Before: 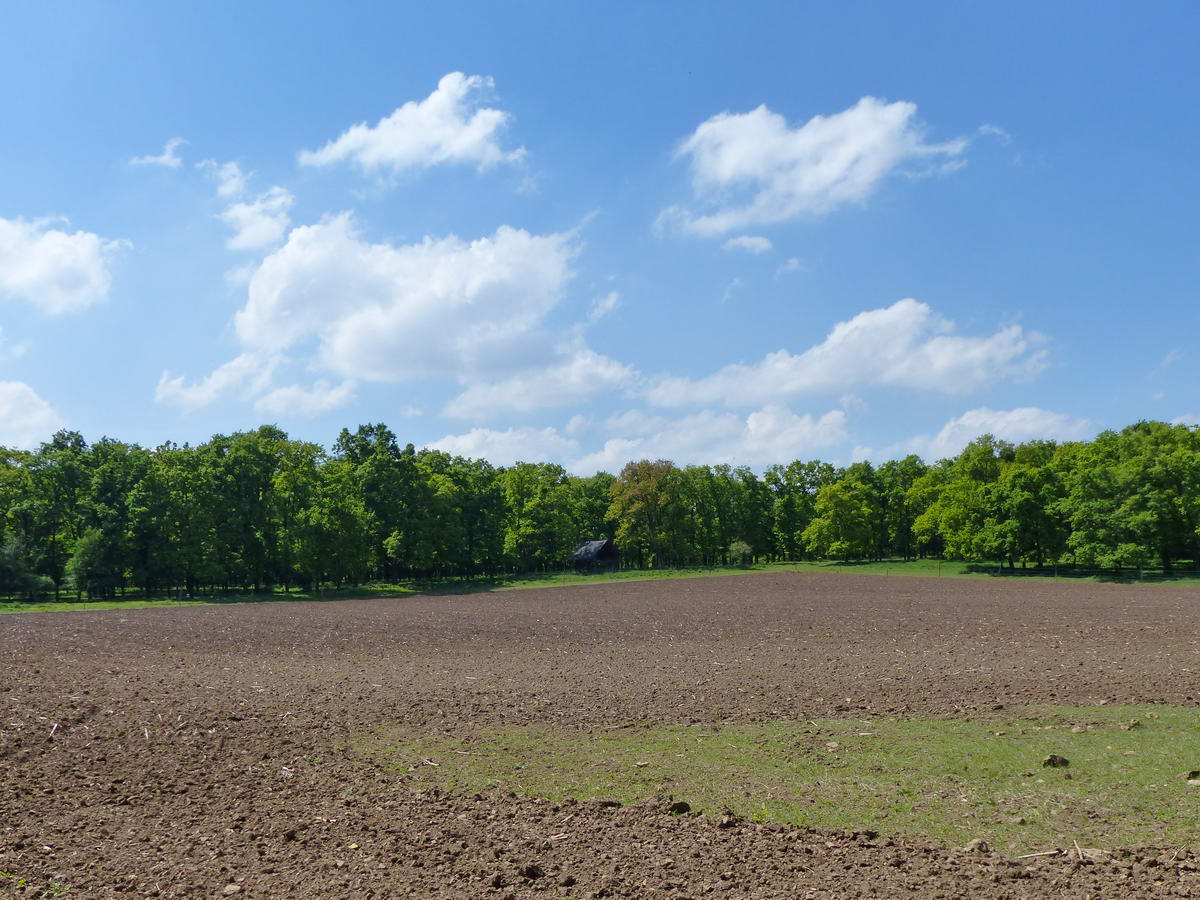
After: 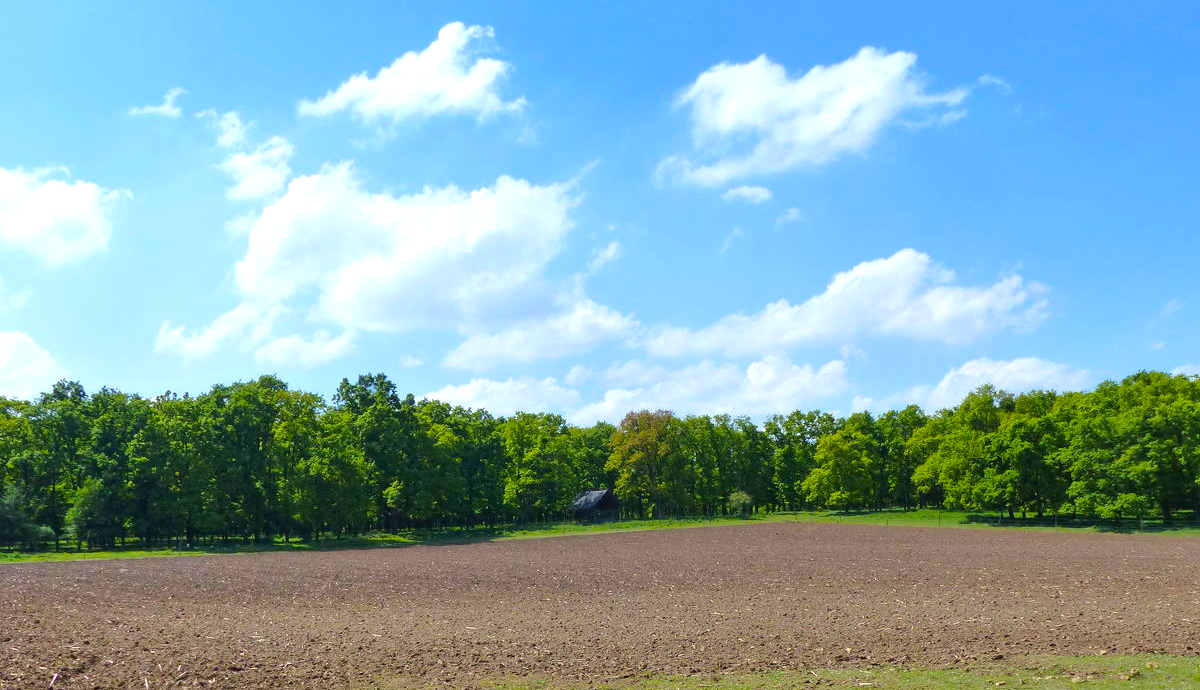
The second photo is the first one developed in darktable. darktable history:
tone equalizer: on, module defaults
crop: top 5.667%, bottom 17.637%
color balance rgb: perceptual saturation grading › global saturation 20%, global vibrance 20%
exposure: black level correction 0, exposure 0.5 EV, compensate exposure bias true, compensate highlight preservation false
